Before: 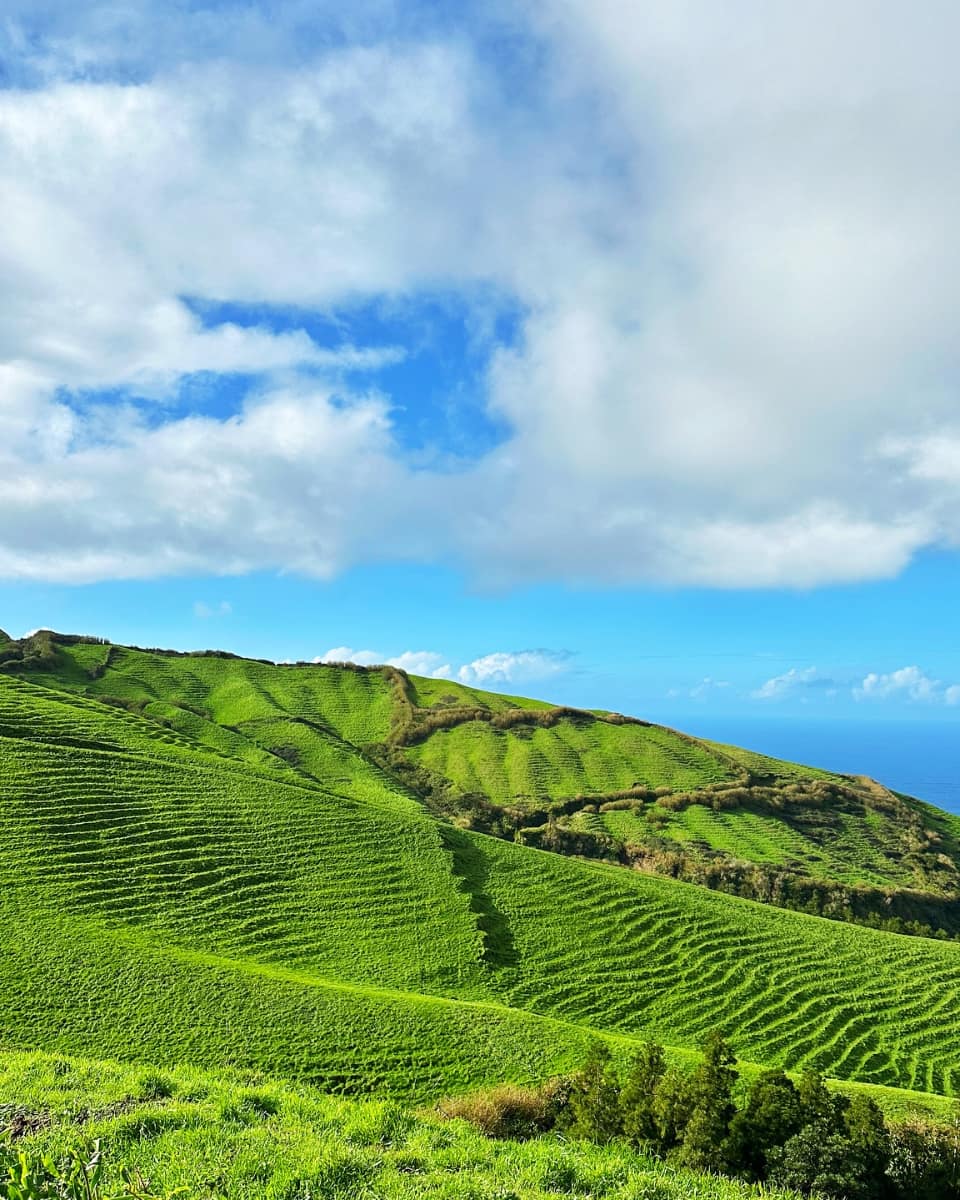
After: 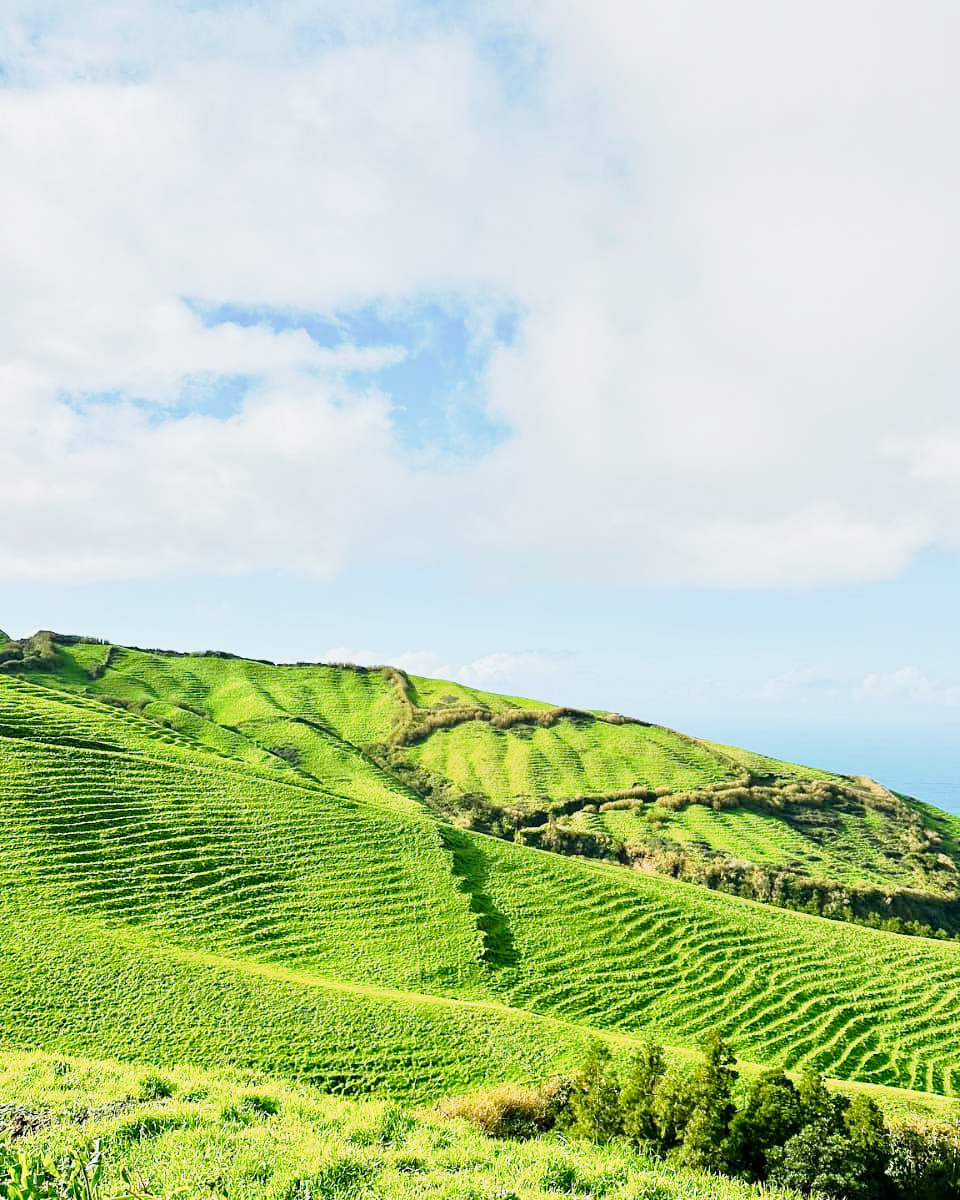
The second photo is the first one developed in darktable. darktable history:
exposure: black level correction 0.001, exposure 0.966 EV, compensate highlight preservation false
tone curve: curves: ch0 [(0.003, 0.003) (0.104, 0.069) (0.236, 0.218) (0.401, 0.443) (0.495, 0.55) (0.625, 0.67) (0.819, 0.841) (0.96, 0.899)]; ch1 [(0, 0) (0.161, 0.092) (0.37, 0.302) (0.424, 0.402) (0.45, 0.466) (0.495, 0.506) (0.573, 0.571) (0.638, 0.641) (0.751, 0.741) (1, 1)]; ch2 [(0, 0) (0.352, 0.403) (0.466, 0.443) (0.524, 0.501) (0.56, 0.556) (1, 1)], preserve colors none
